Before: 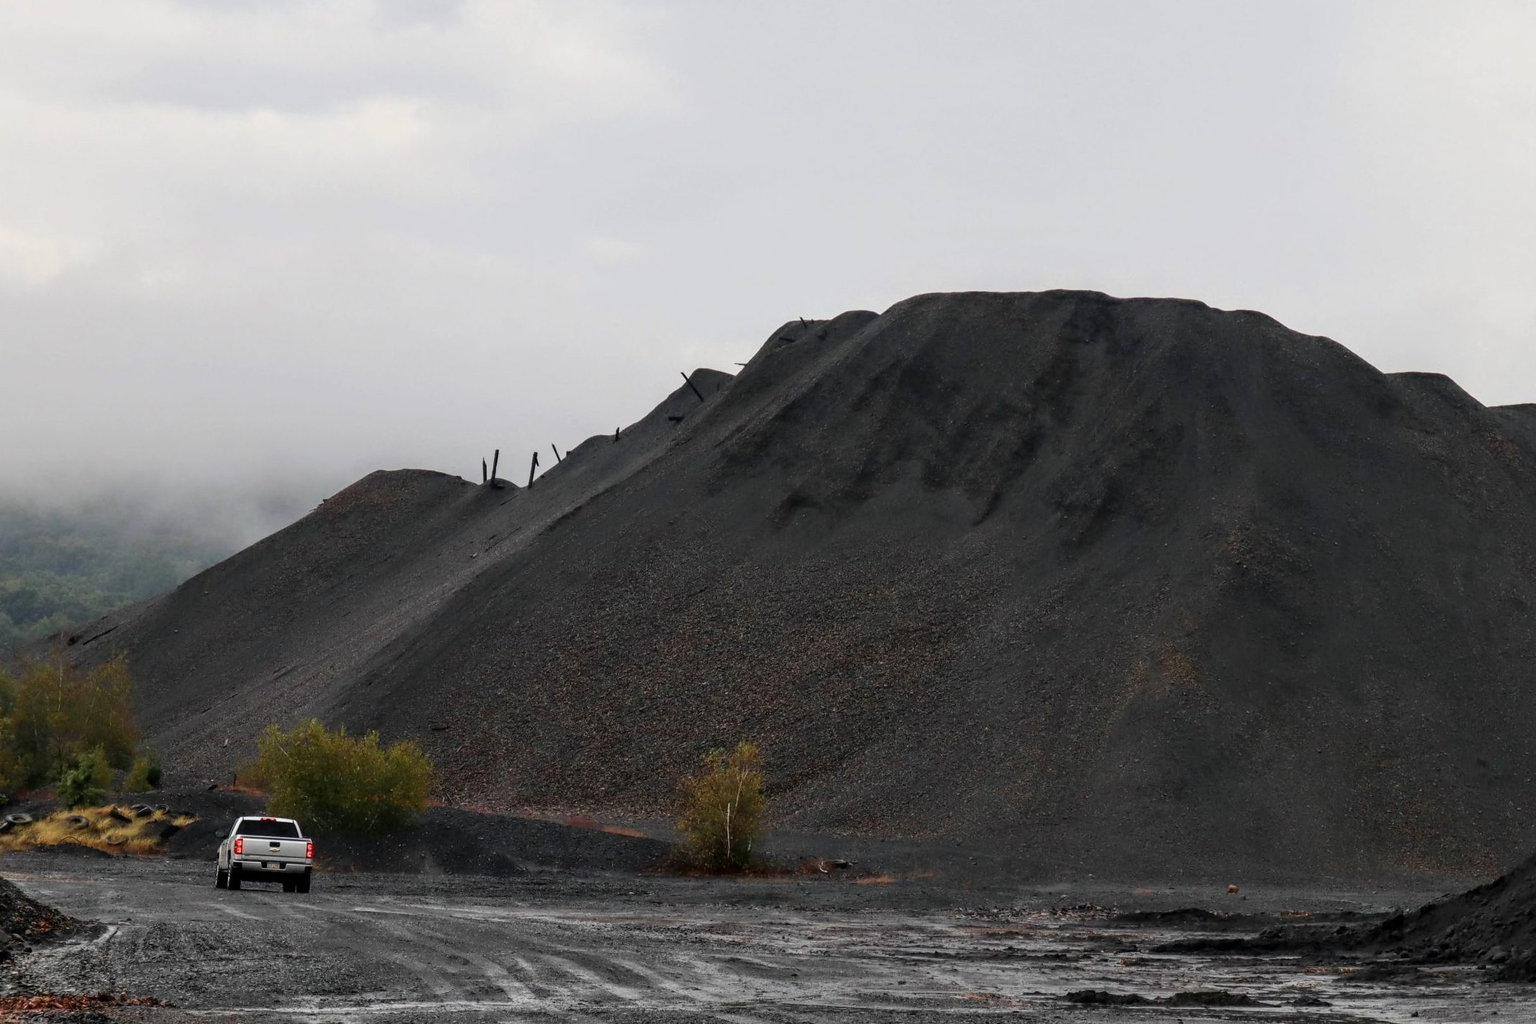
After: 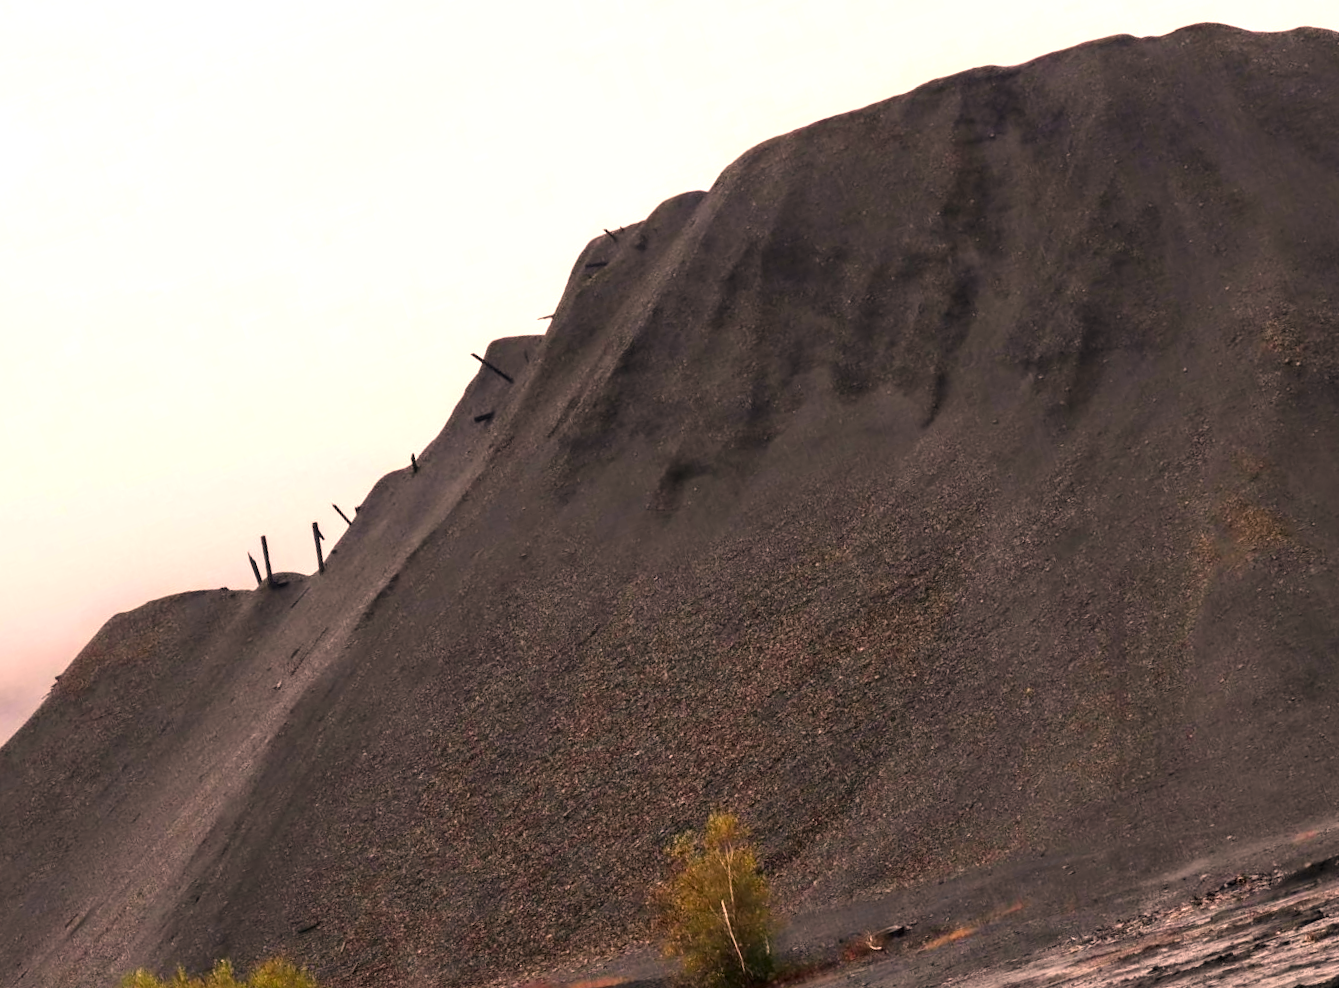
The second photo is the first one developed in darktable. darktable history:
crop and rotate: angle 18.31°, left 6.895%, right 3.801%, bottom 1.098%
exposure: black level correction 0, exposure 0.952 EV, compensate highlight preservation false
shadows and highlights: radius 335.8, shadows 64.59, highlights 4.44, compress 87.8%, soften with gaussian
color correction: highlights a* 21.16, highlights b* 19.35
